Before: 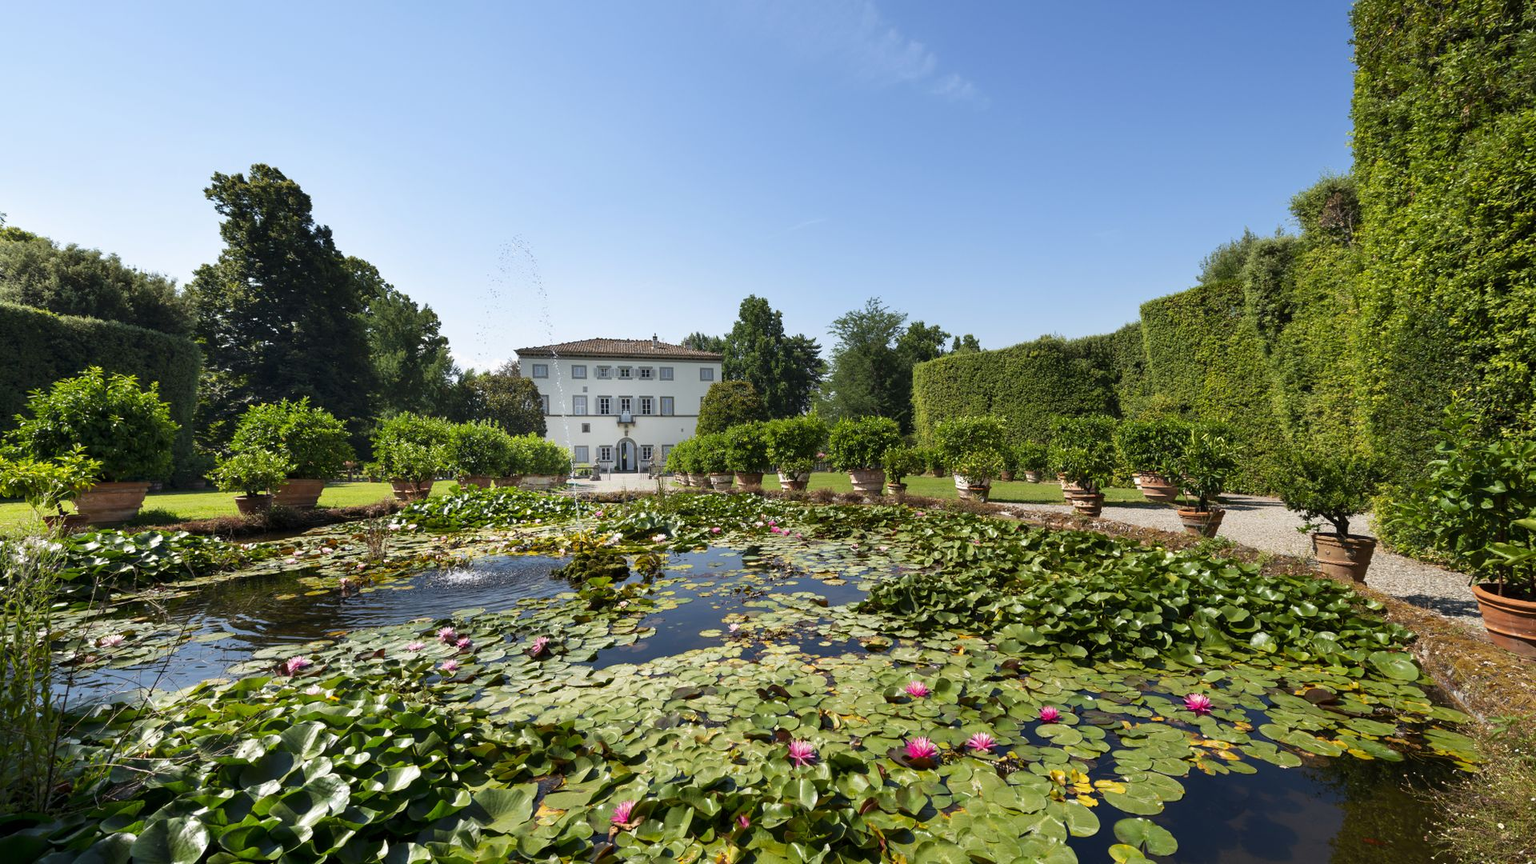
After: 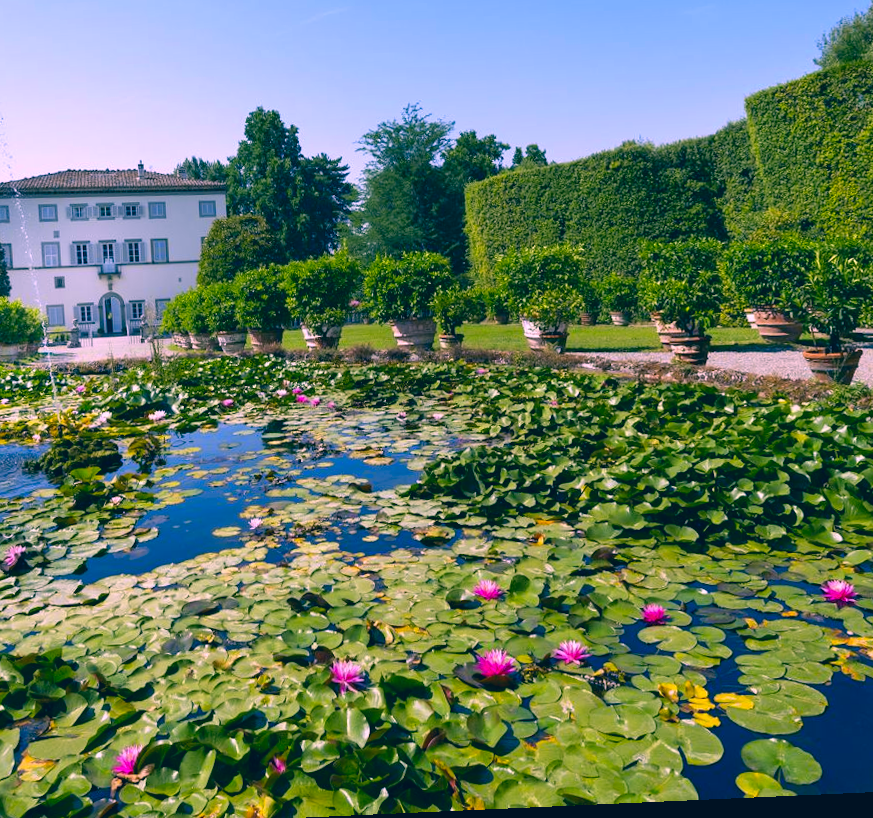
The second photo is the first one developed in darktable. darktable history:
white balance: red 0.954, blue 1.079
color correction: highlights a* 17.03, highlights b* 0.205, shadows a* -15.38, shadows b* -14.56, saturation 1.5
rotate and perspective: rotation -2.56°, automatic cropping off
crop: left 35.432%, top 26.233%, right 20.145%, bottom 3.432%
